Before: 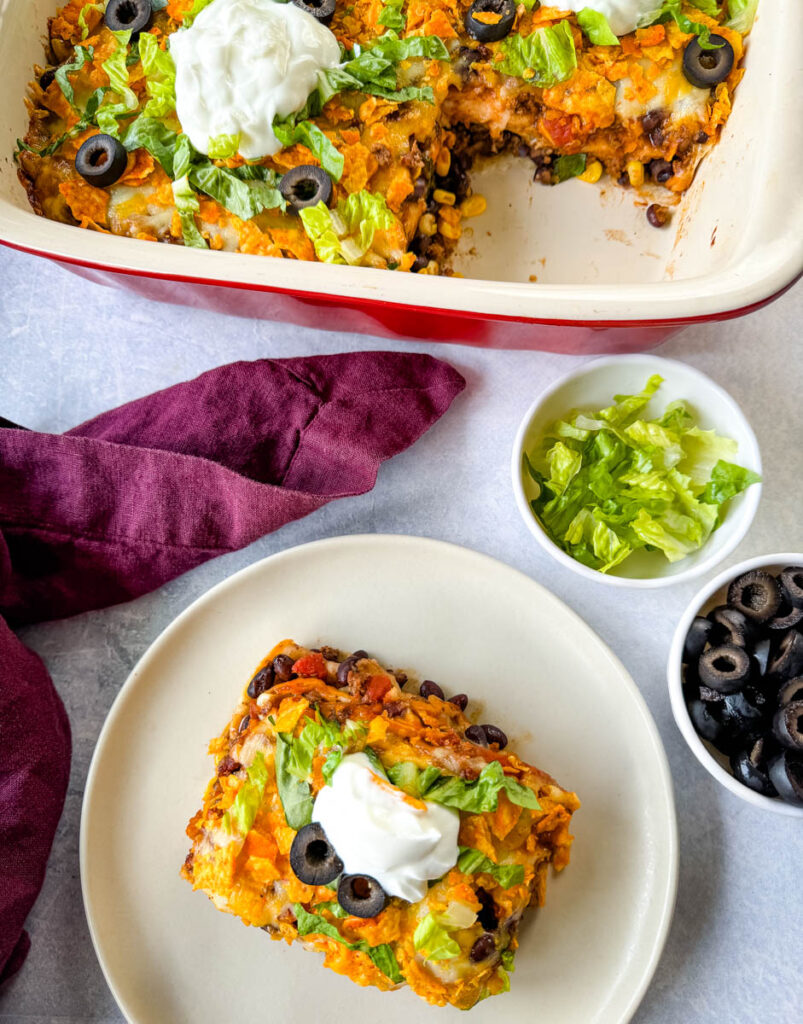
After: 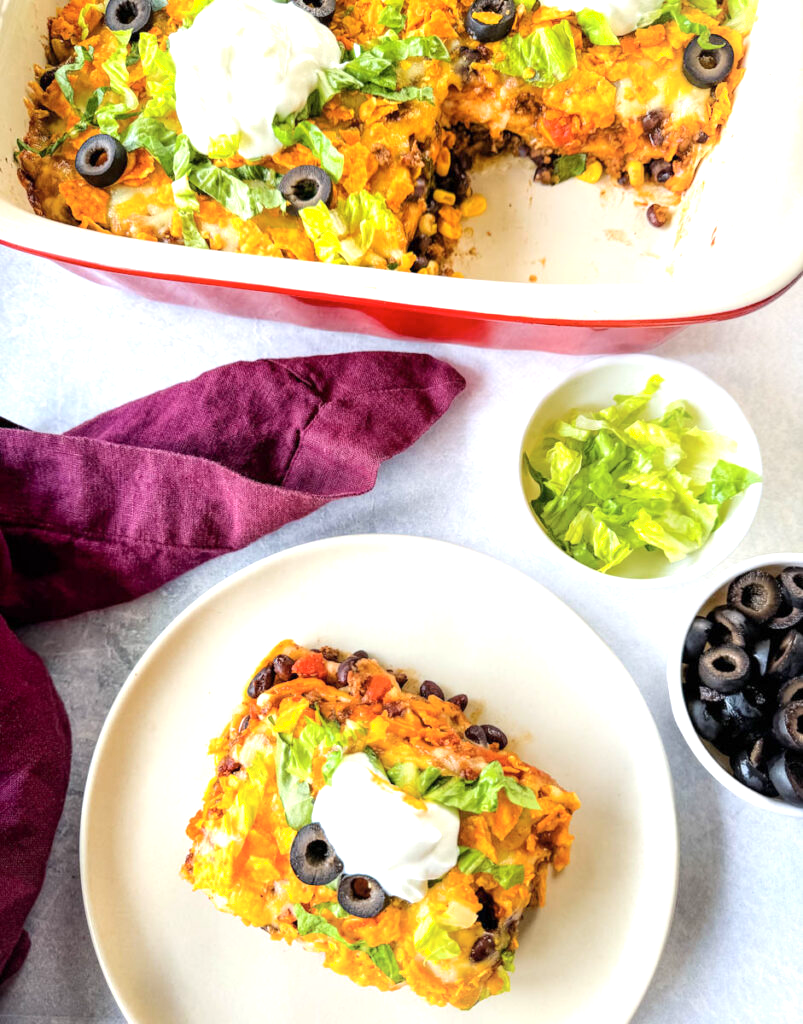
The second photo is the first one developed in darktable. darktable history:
shadows and highlights: shadows -70.91, highlights 36.62, soften with gaussian
exposure: exposure 0.655 EV, compensate exposure bias true, compensate highlight preservation false
